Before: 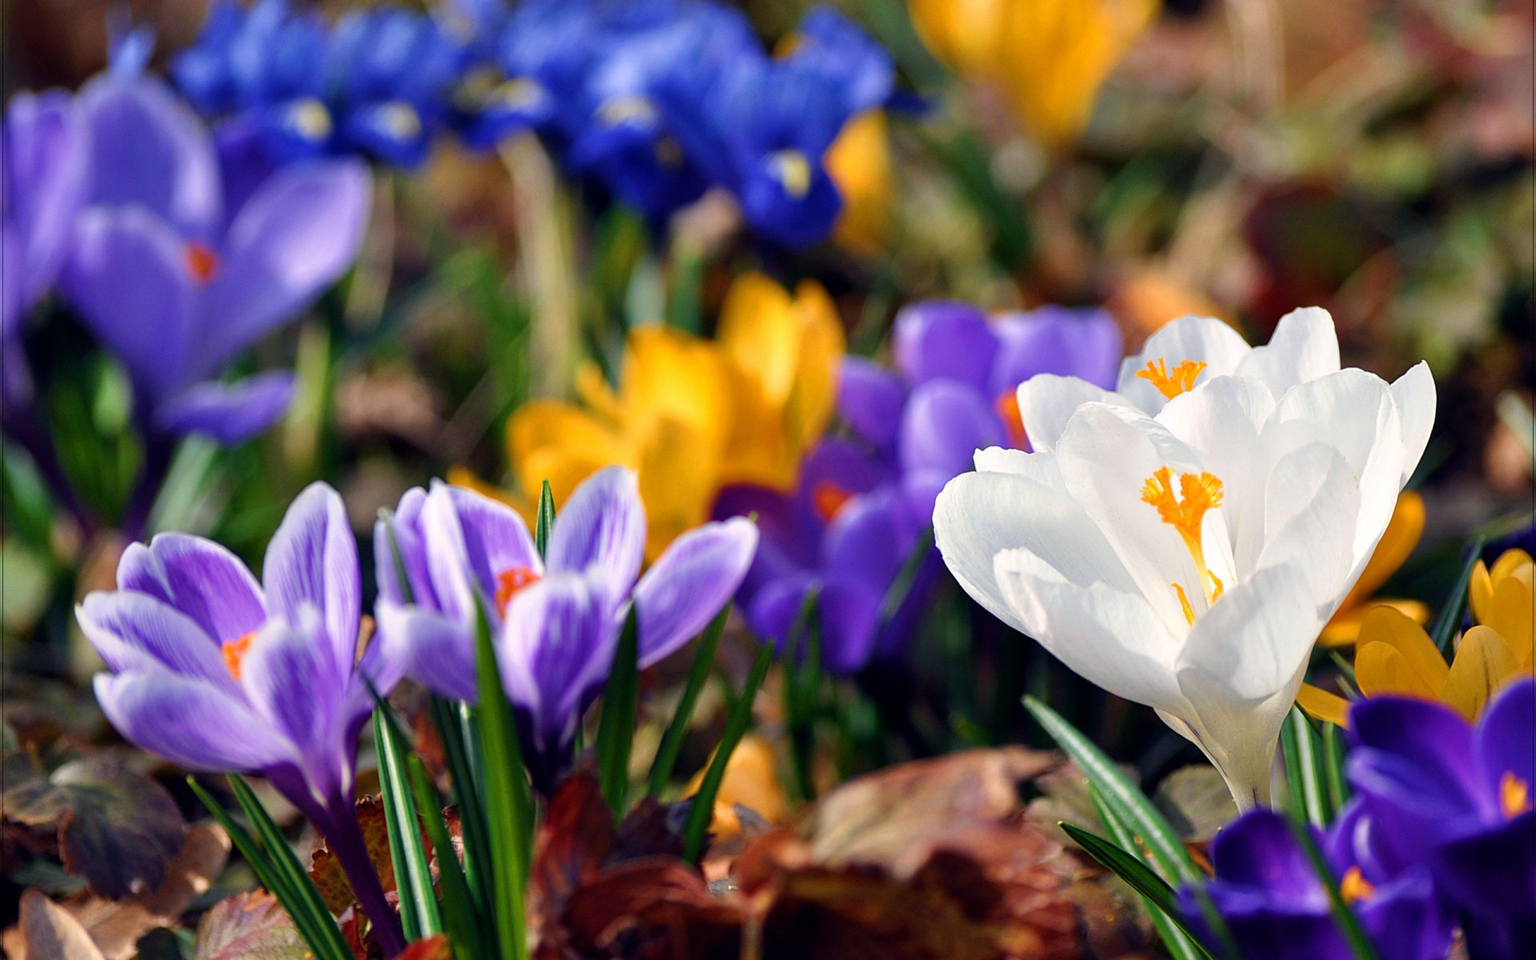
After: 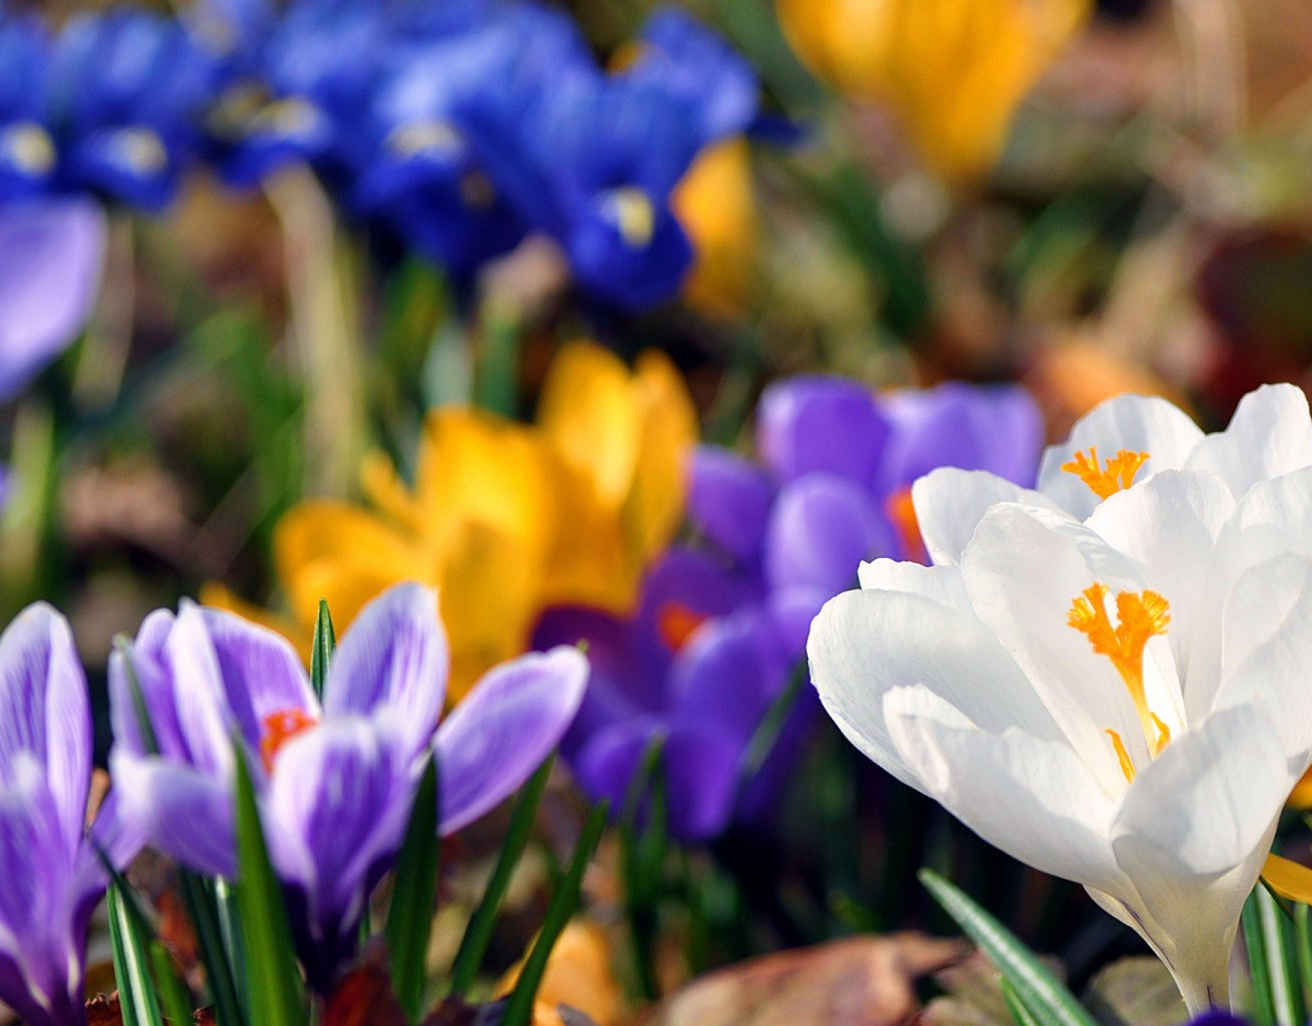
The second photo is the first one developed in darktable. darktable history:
crop: left 18.722%, right 12.322%, bottom 14.409%
